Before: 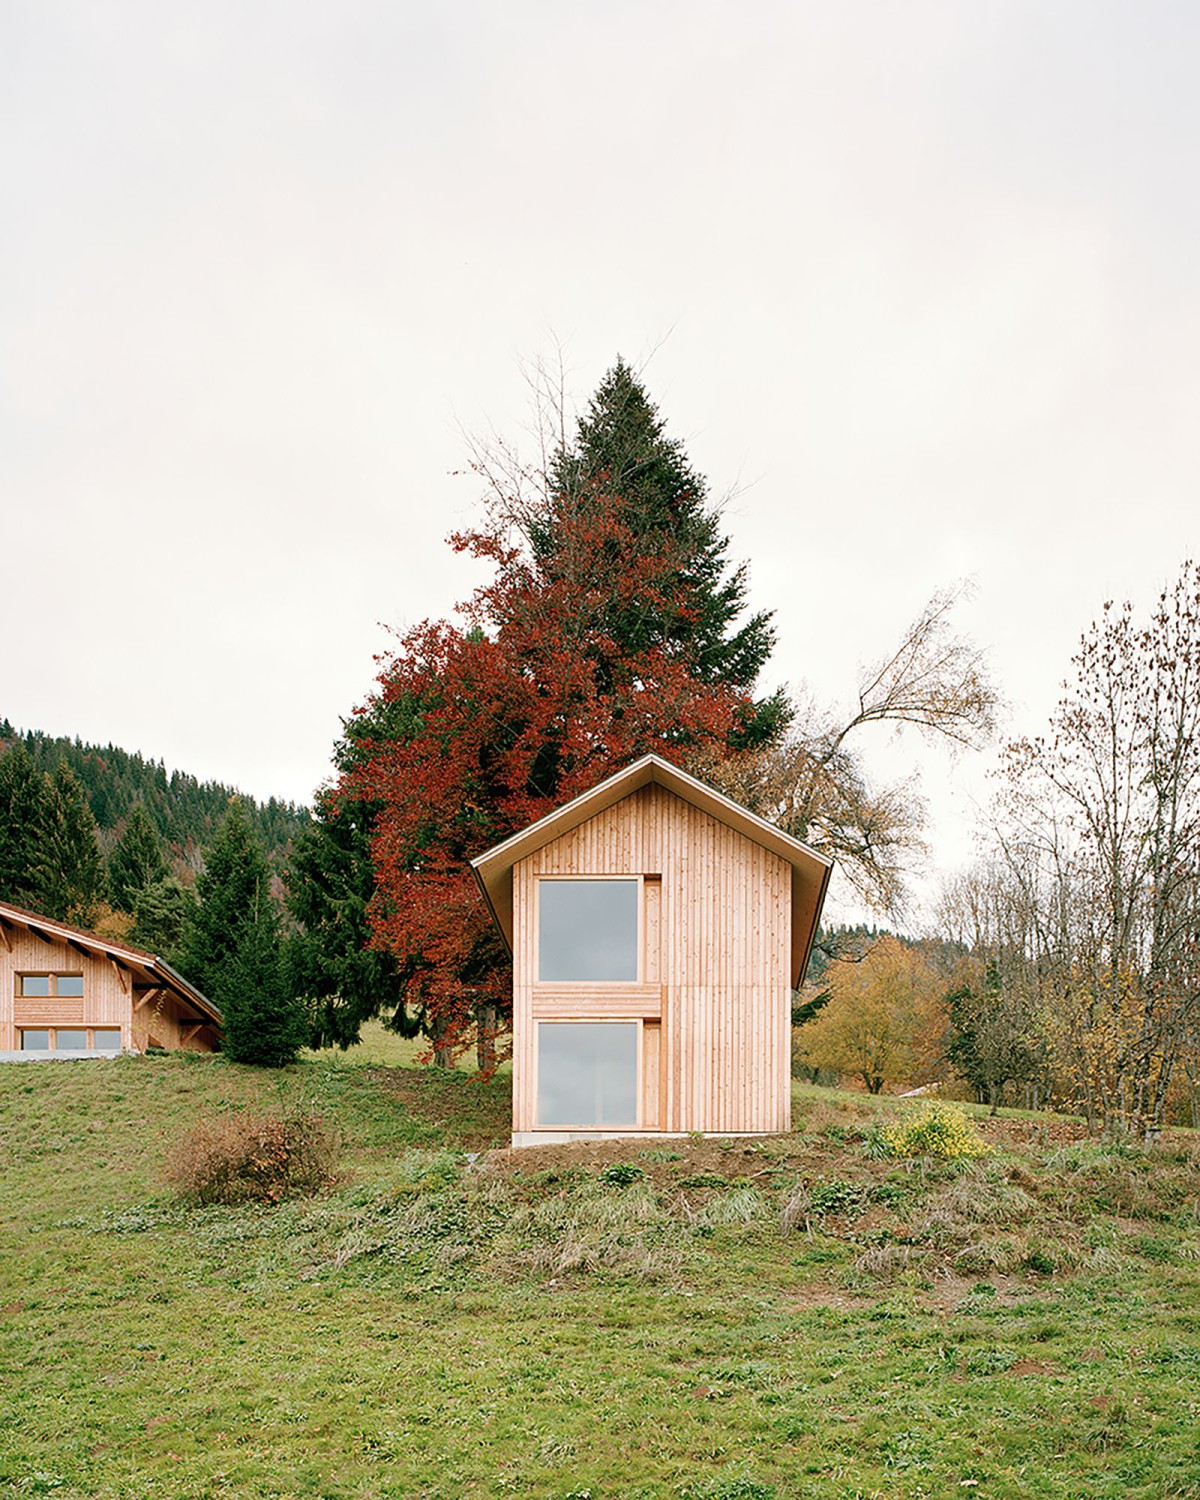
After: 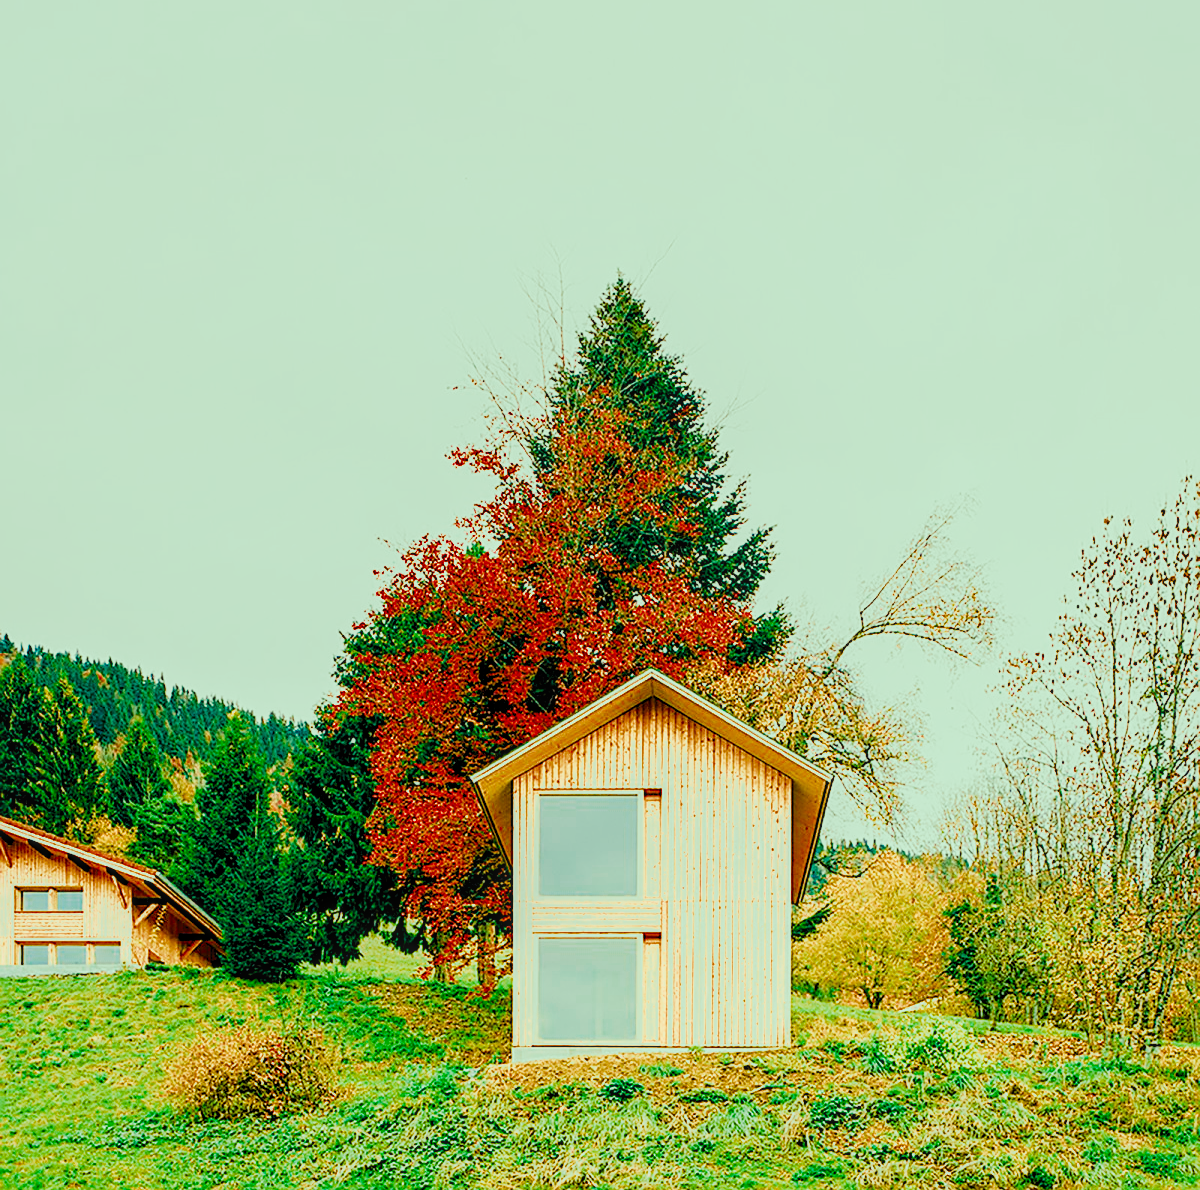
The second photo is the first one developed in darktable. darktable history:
local contrast: on, module defaults
sharpen: on, module defaults
color correction: highlights a* -10.77, highlights b* 9.81, saturation 1.71
color balance rgb: highlights gain › luminance 7.424%, highlights gain › chroma 1.971%, highlights gain › hue 89.25°, global offset › luminance -0.493%, linear chroma grading › global chroma 15.607%, perceptual saturation grading › global saturation 29.926%, perceptual brilliance grading › global brilliance 29.756%, global vibrance 34.722%
filmic rgb: black relative exposure -7.15 EV, white relative exposure 5.39 EV, hardness 3.03, color science v5 (2021), contrast in shadows safe, contrast in highlights safe
exposure: exposure 0.716 EV, compensate highlight preservation false
crop and rotate: top 5.67%, bottom 14.956%
color zones: curves: ch0 [(0, 0.5) (0.125, 0.4) (0.25, 0.5) (0.375, 0.4) (0.5, 0.4) (0.625, 0.35) (0.75, 0.35) (0.875, 0.5)]; ch1 [(0, 0.35) (0.125, 0.45) (0.25, 0.35) (0.375, 0.35) (0.5, 0.35) (0.625, 0.35) (0.75, 0.45) (0.875, 0.35)]; ch2 [(0, 0.6) (0.125, 0.5) (0.25, 0.5) (0.375, 0.6) (0.5, 0.6) (0.625, 0.5) (0.75, 0.5) (0.875, 0.5)]
